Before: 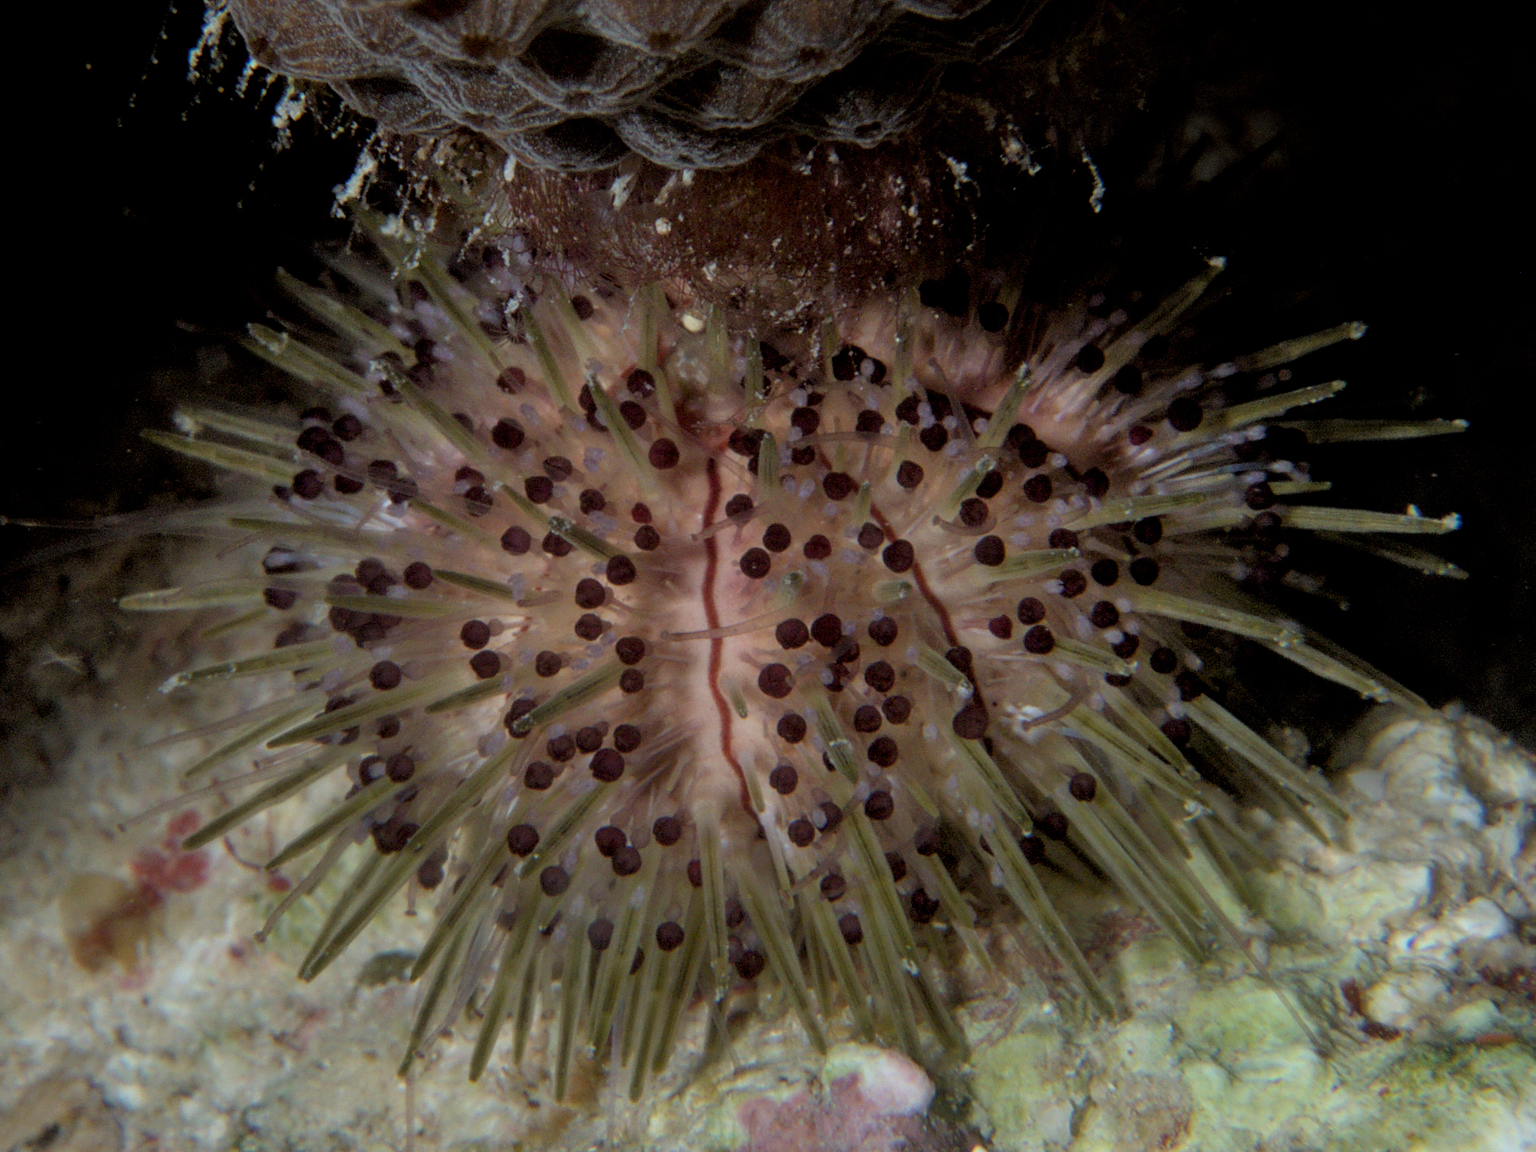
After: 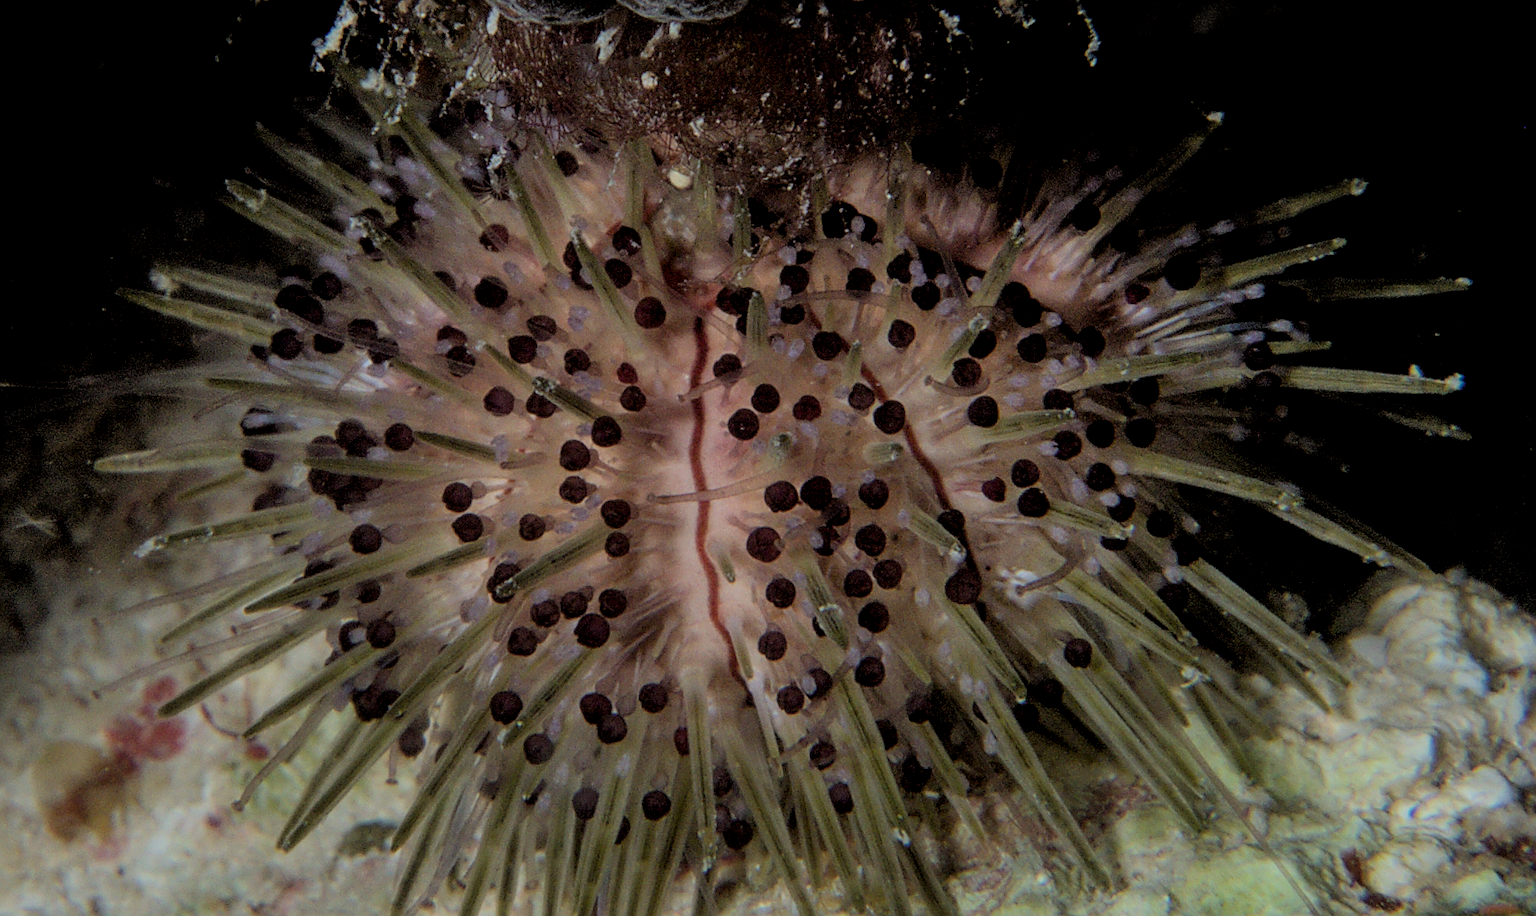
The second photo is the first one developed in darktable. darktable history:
crop and rotate: left 1.814%, top 12.818%, right 0.25%, bottom 9.225%
rotate and perspective: crop left 0, crop top 0
local contrast: highlights 100%, shadows 100%, detail 120%, midtone range 0.2
filmic rgb: black relative exposure -7.15 EV, white relative exposure 5.36 EV, hardness 3.02, color science v6 (2022)
sharpen: on, module defaults
